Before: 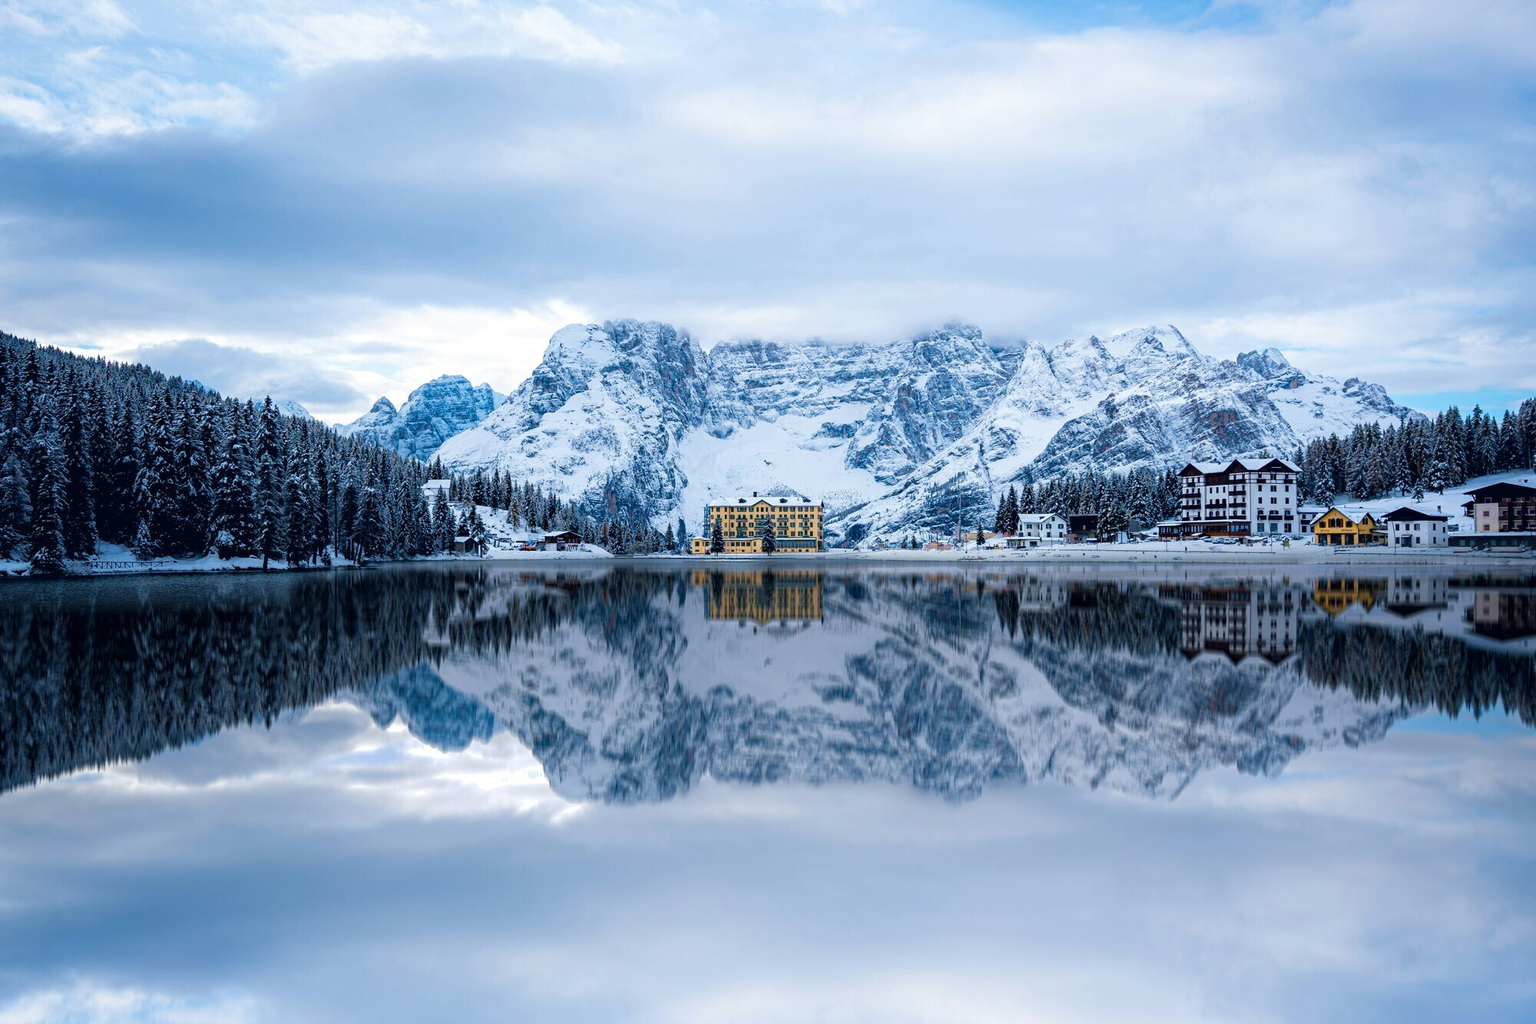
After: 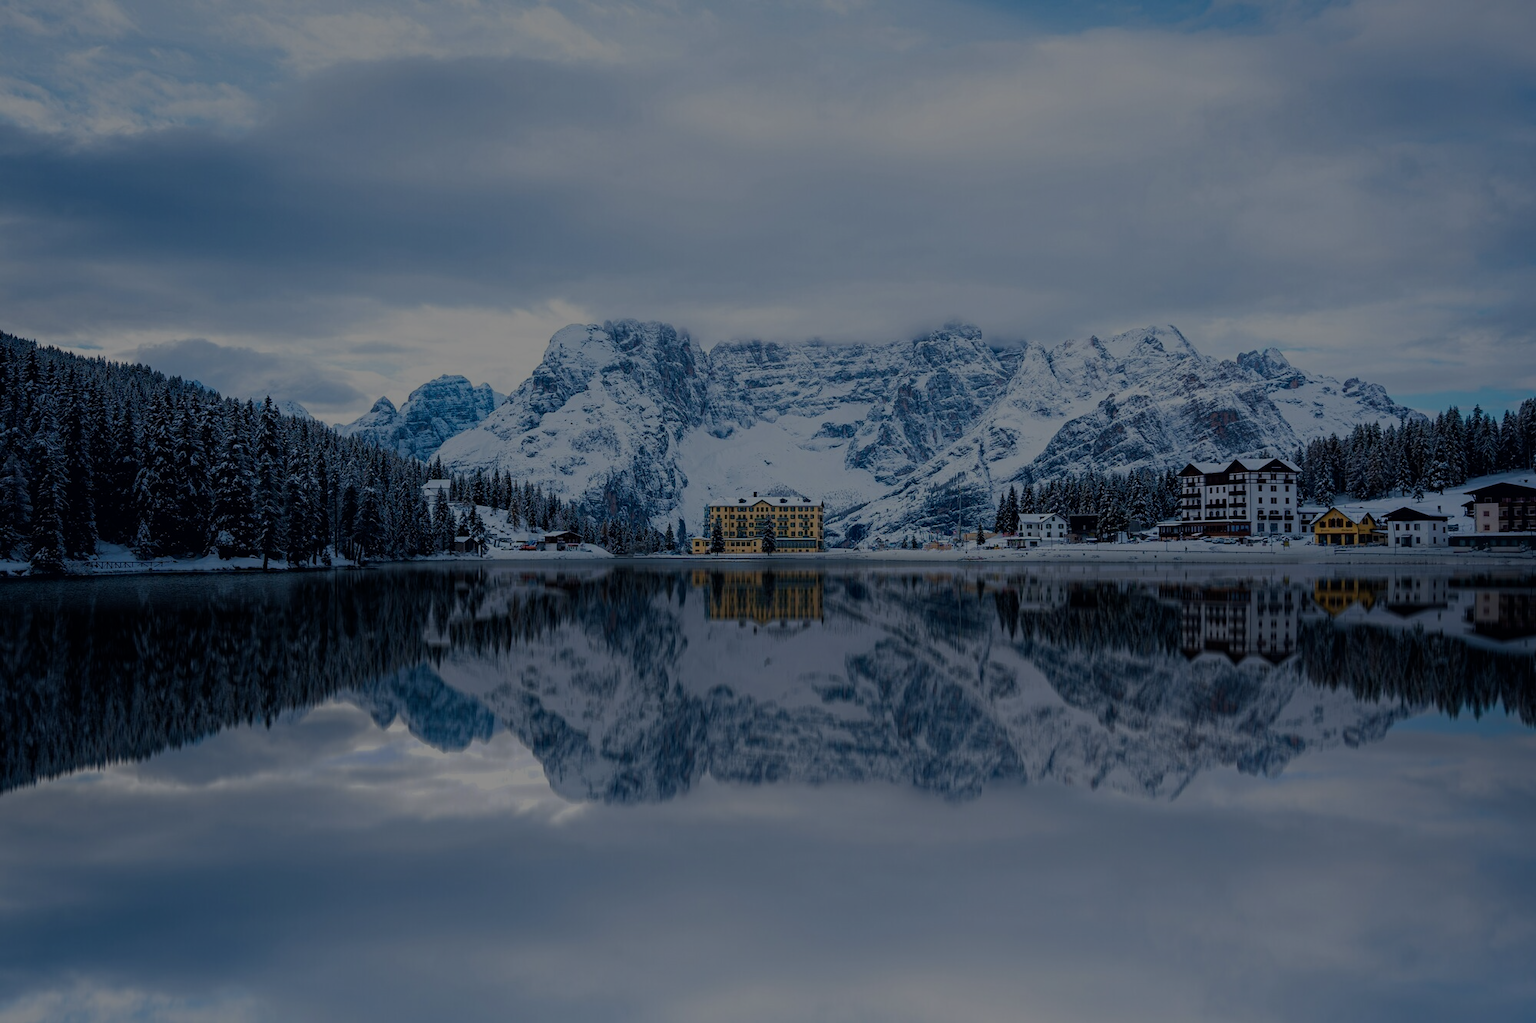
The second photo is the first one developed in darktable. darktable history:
exposure: exposure -2.002 EV, compensate highlight preservation false
bloom: size 3%, threshold 100%, strength 0%
